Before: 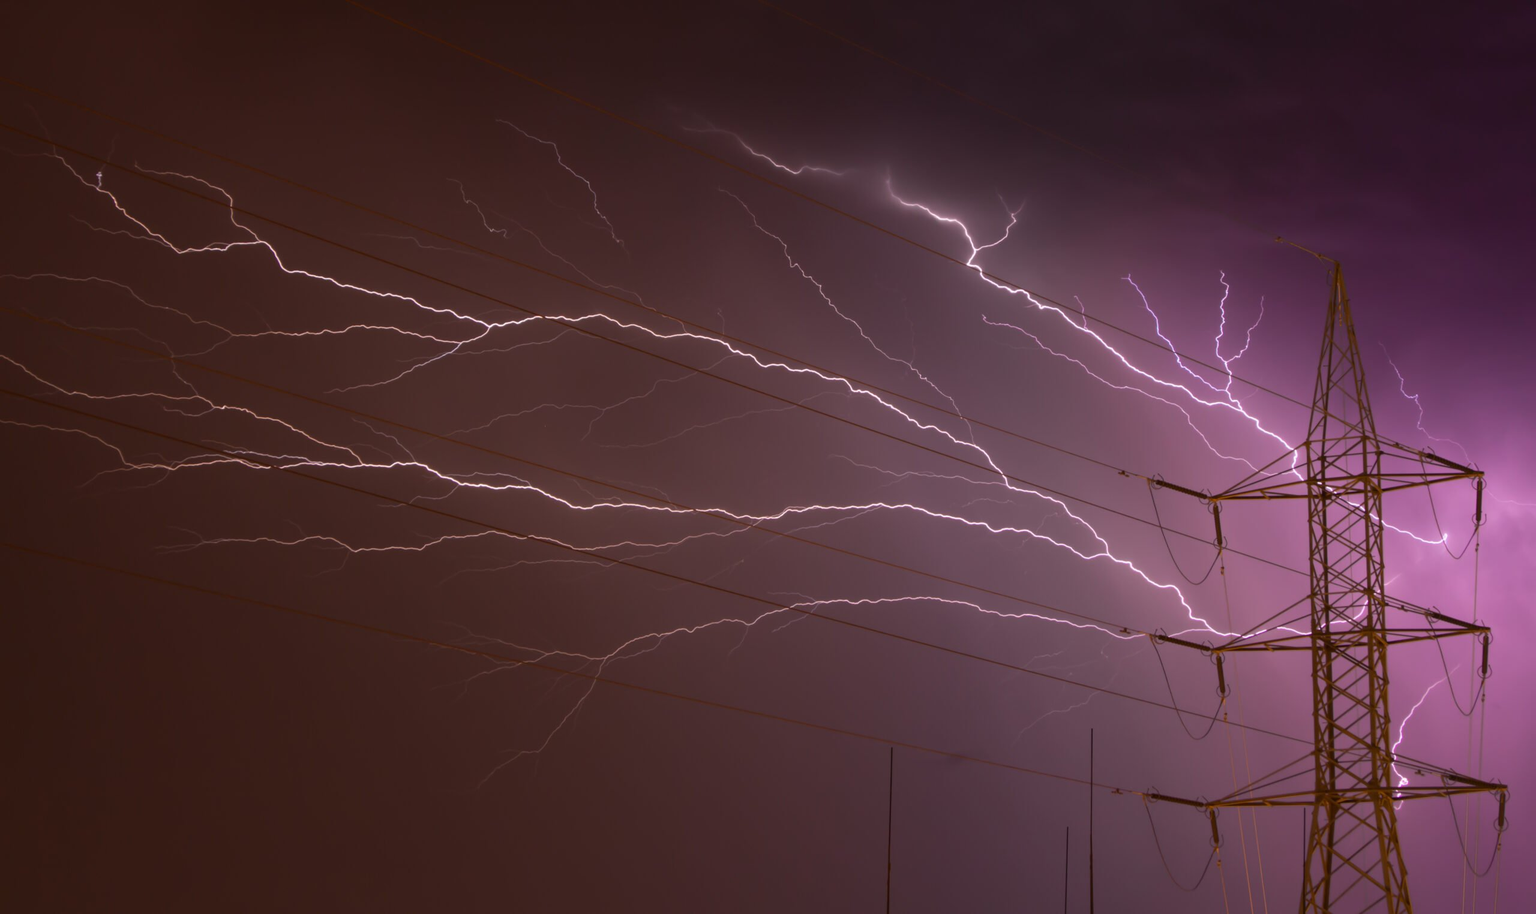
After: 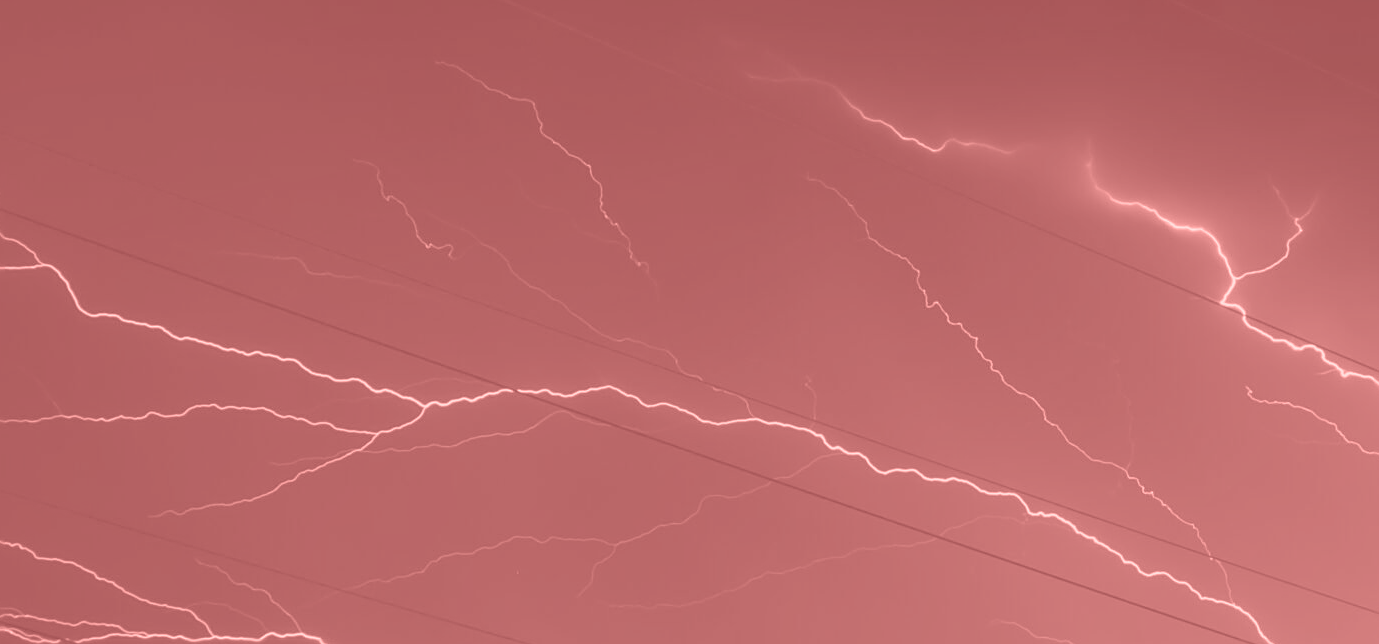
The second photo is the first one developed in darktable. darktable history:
crop: left 15.306%, top 9.065%, right 30.789%, bottom 48.638%
local contrast: on, module defaults
sharpen: on, module defaults
colorize: saturation 51%, source mix 50.67%, lightness 50.67%
